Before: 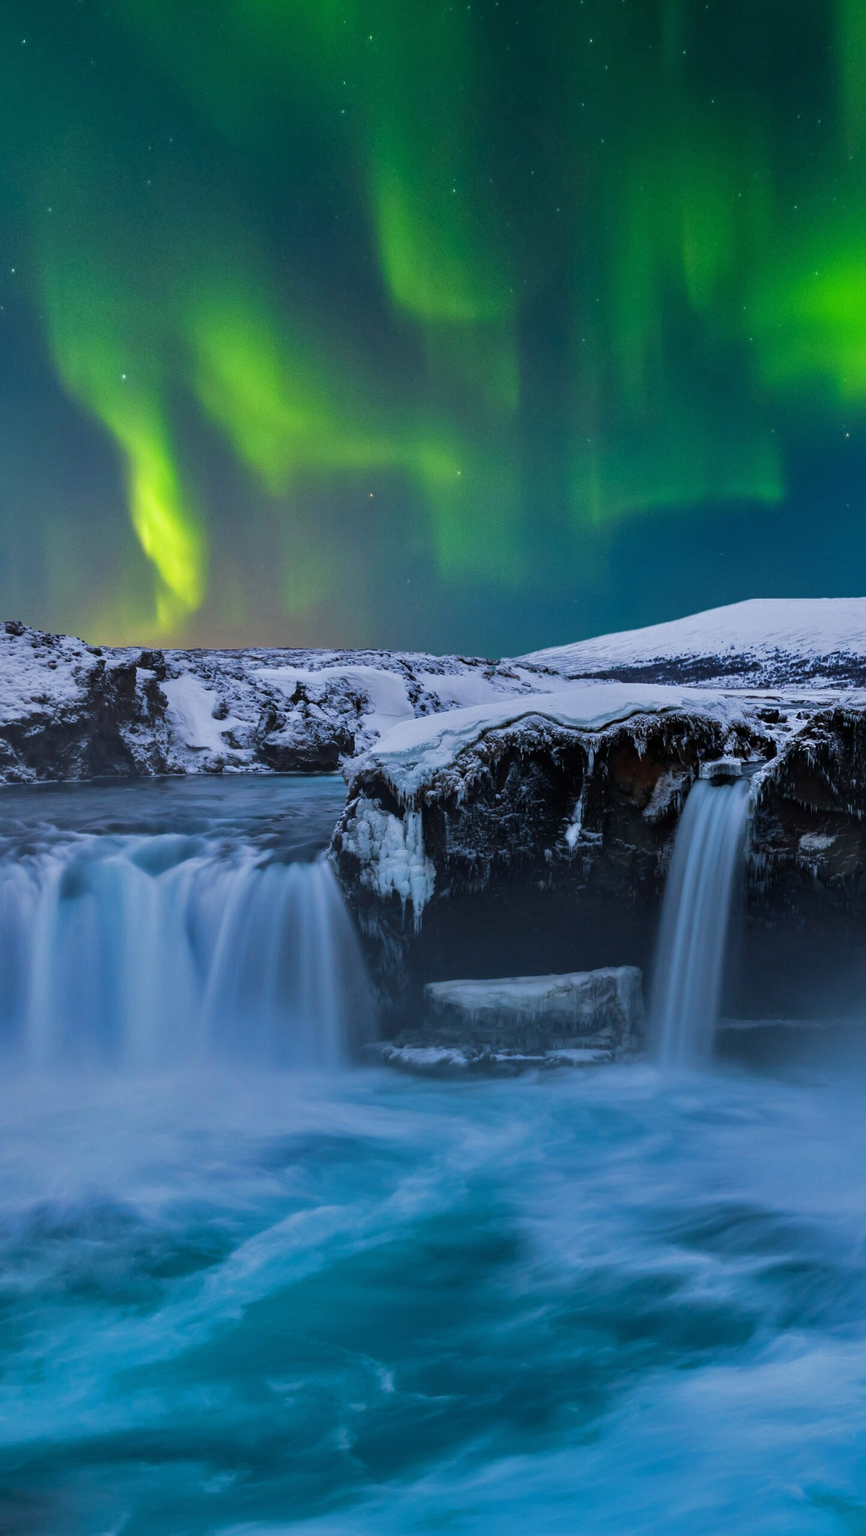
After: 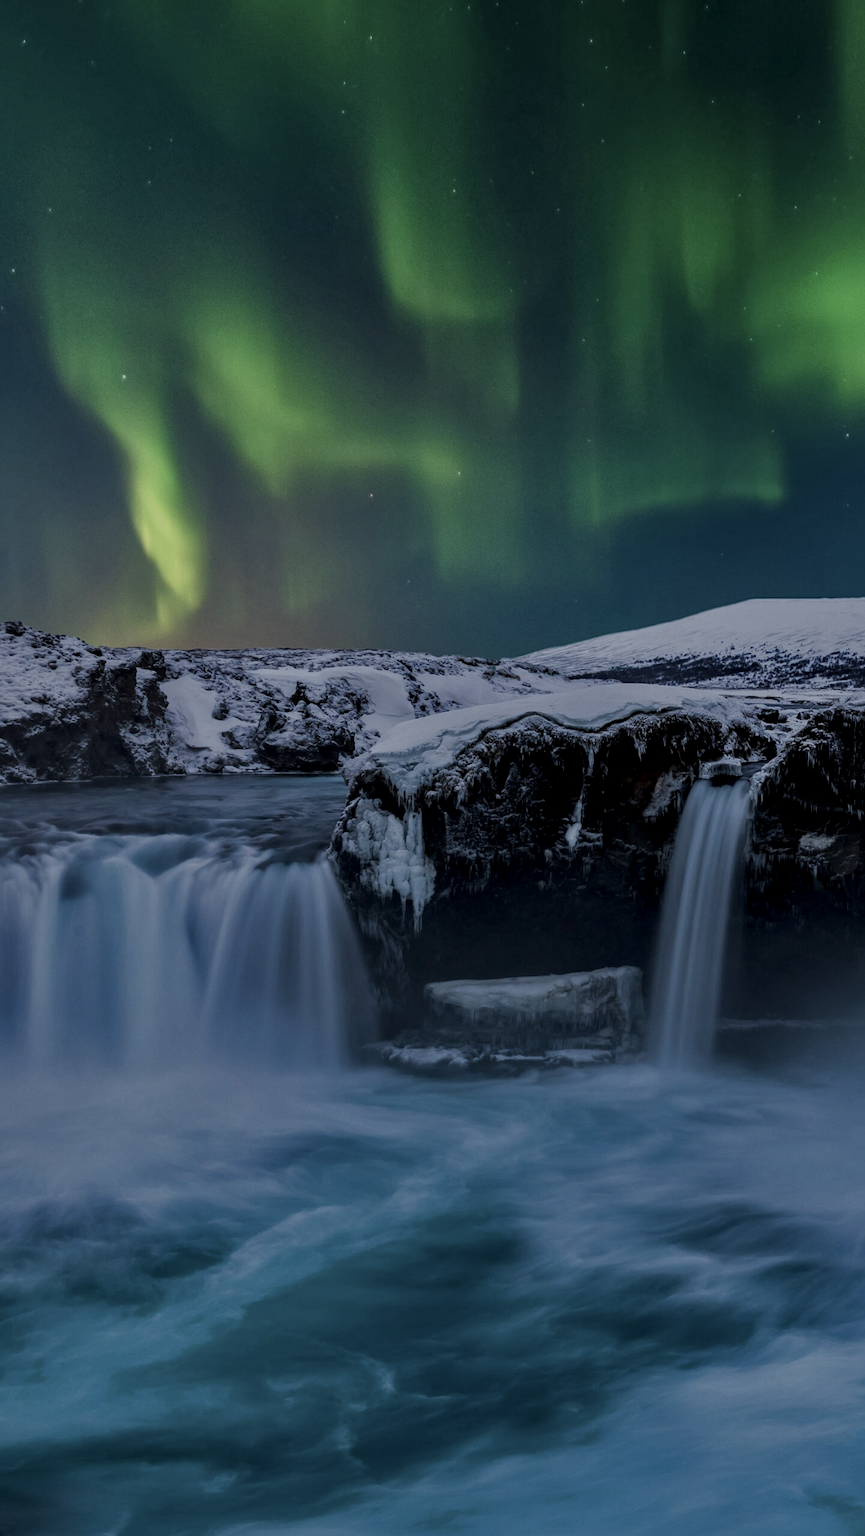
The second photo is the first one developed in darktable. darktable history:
color balance: input saturation 100.43%, contrast fulcrum 14.22%, output saturation 70.41%
local contrast: detail 130%
exposure: exposure -1 EV, compensate highlight preservation false
